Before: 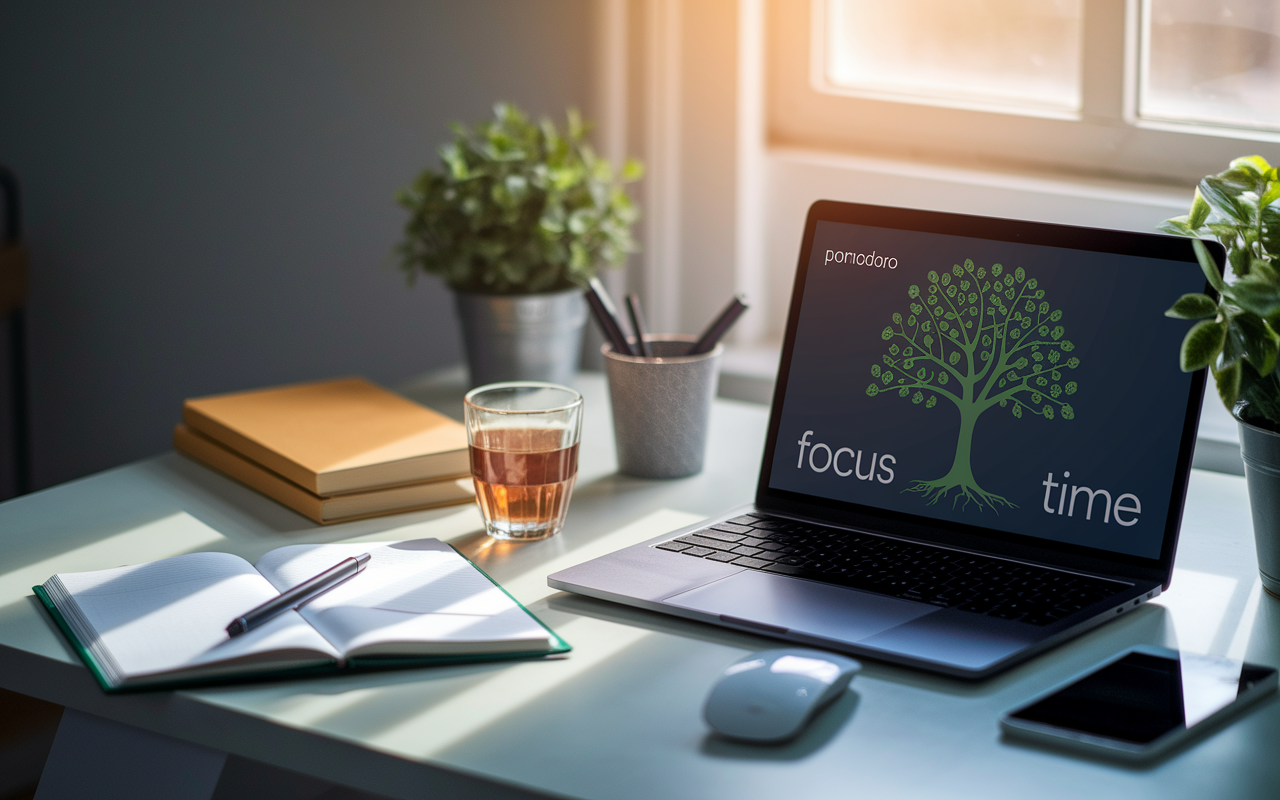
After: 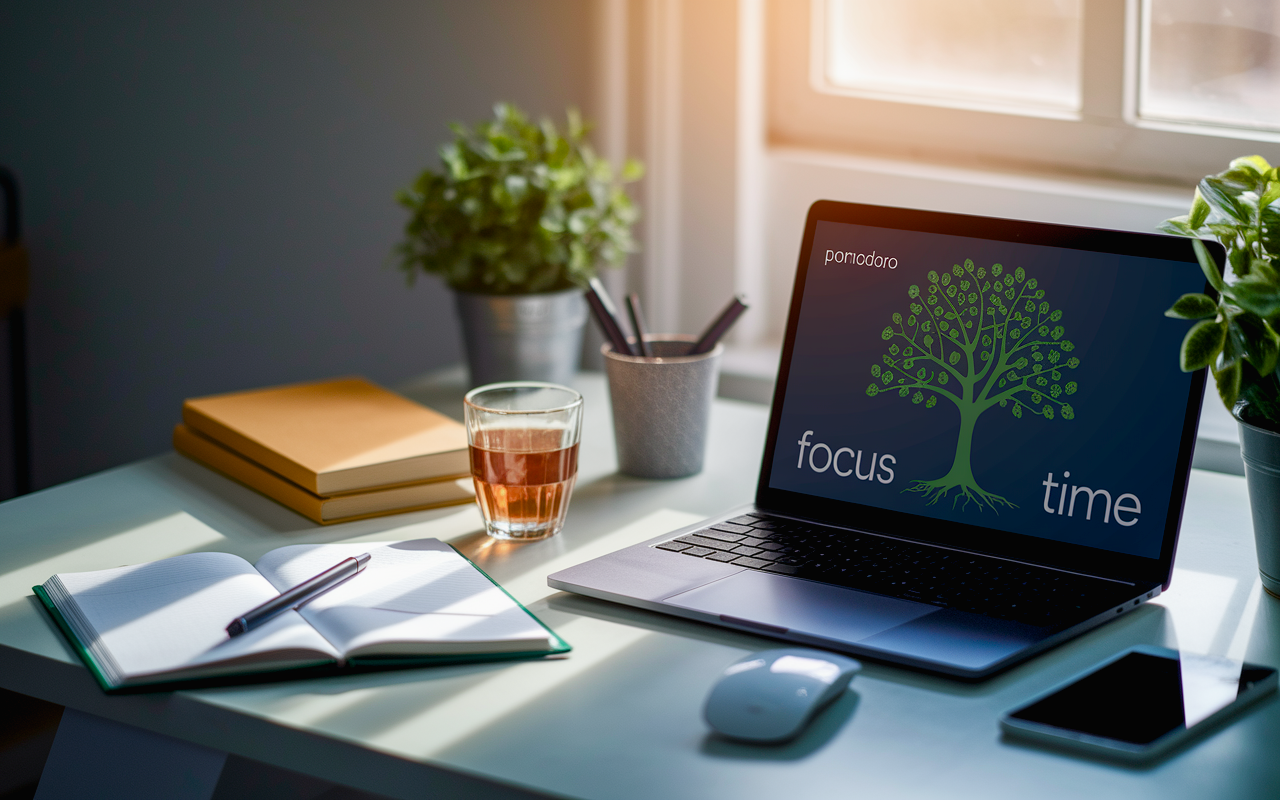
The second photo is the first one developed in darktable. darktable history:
color balance rgb: global offset › luminance -0.379%, perceptual saturation grading › global saturation 25.438%, perceptual saturation grading › highlights -50.521%, perceptual saturation grading › shadows 30.454%
contrast brightness saturation: contrast -0.024, brightness -0.014, saturation 0.04
